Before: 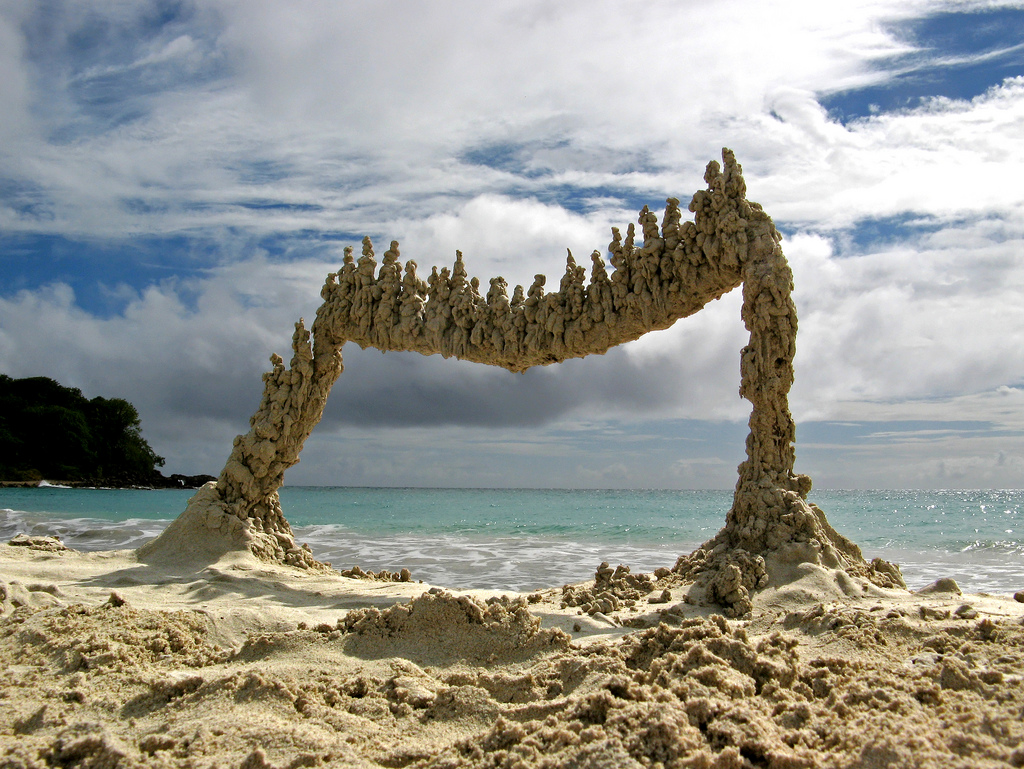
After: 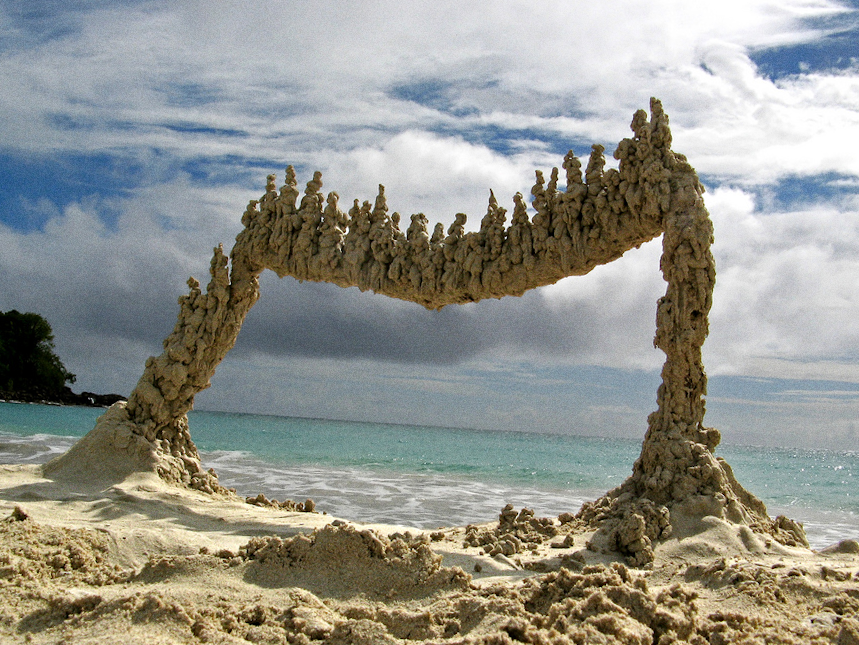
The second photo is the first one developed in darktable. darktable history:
grain: coarseness 0.09 ISO
crop and rotate: angle -3.27°, left 5.211%, top 5.211%, right 4.607%, bottom 4.607%
